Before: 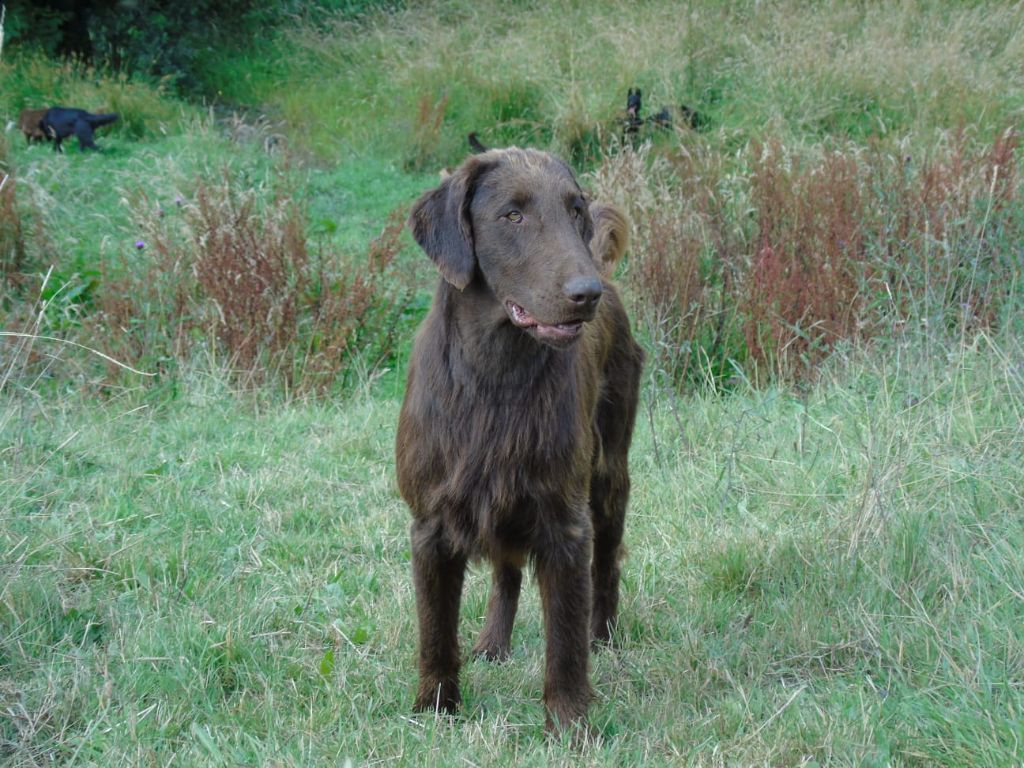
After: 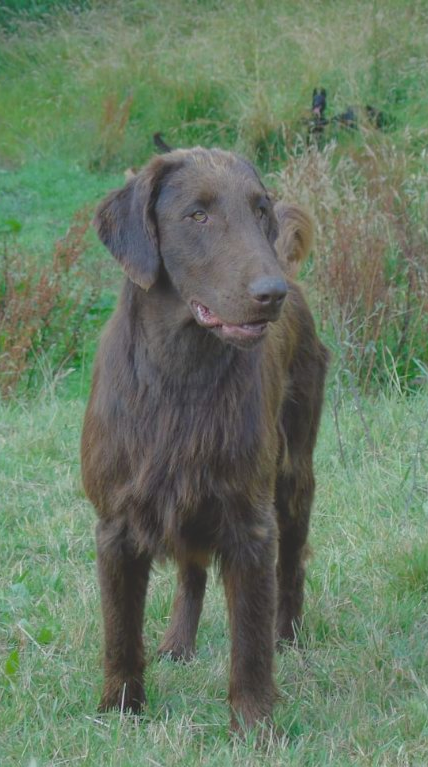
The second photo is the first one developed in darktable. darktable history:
contrast brightness saturation: contrast -0.3
crop: left 30.828%, right 27.313%
exposure: black level correction 0.001, exposure 0.016 EV, compensate highlight preservation false
